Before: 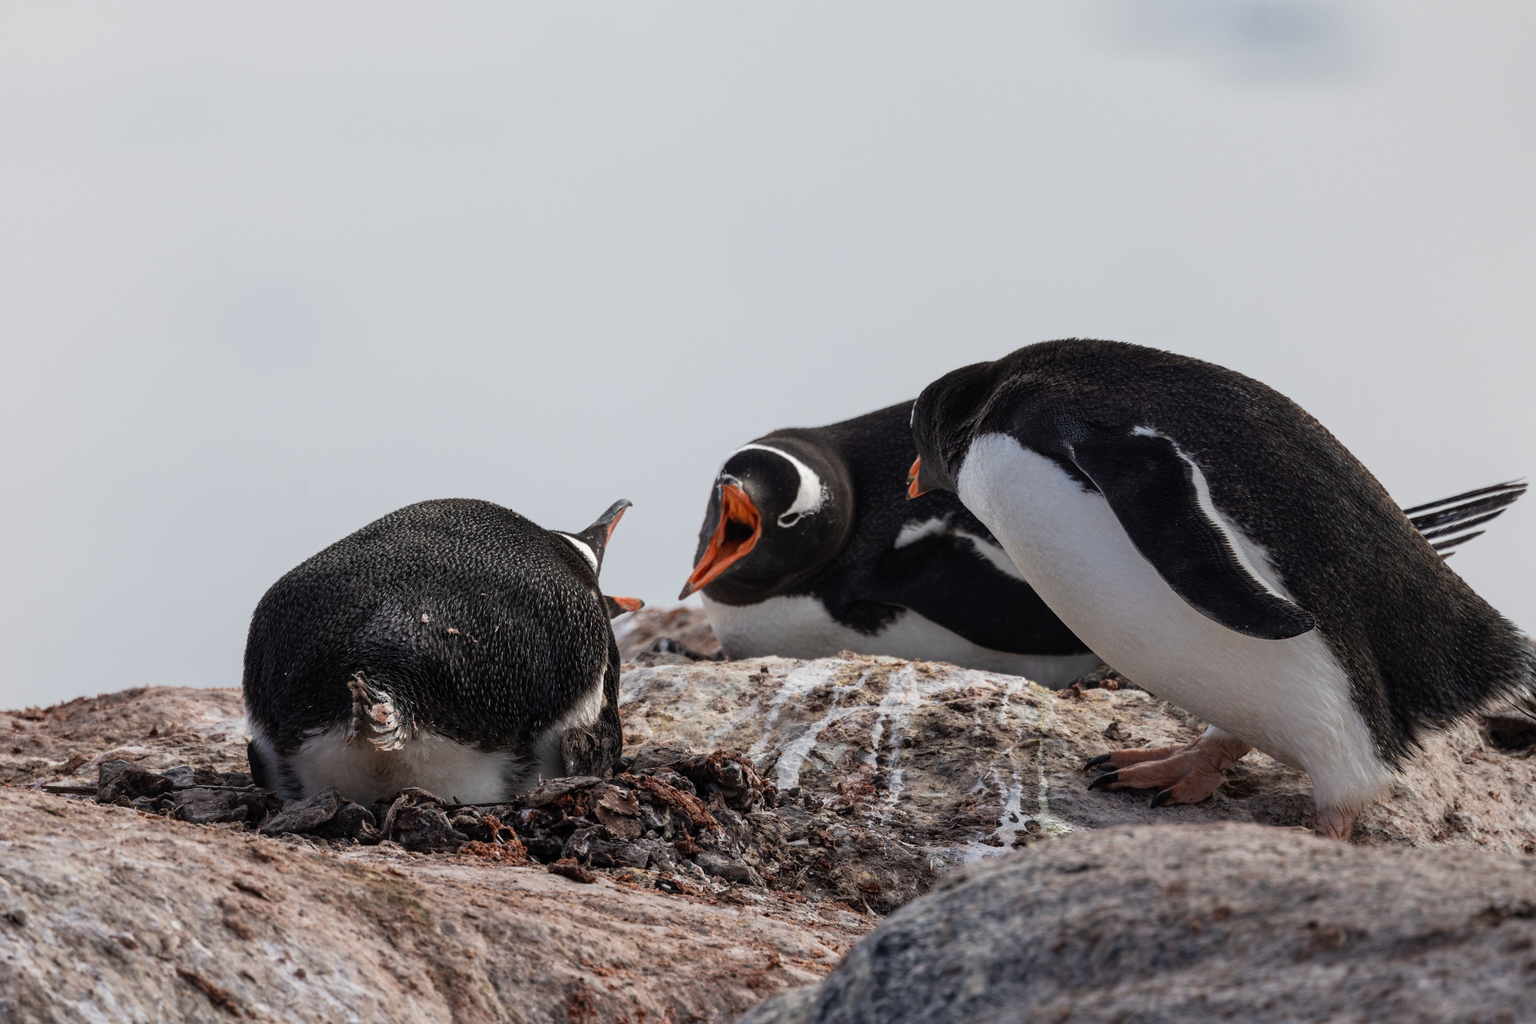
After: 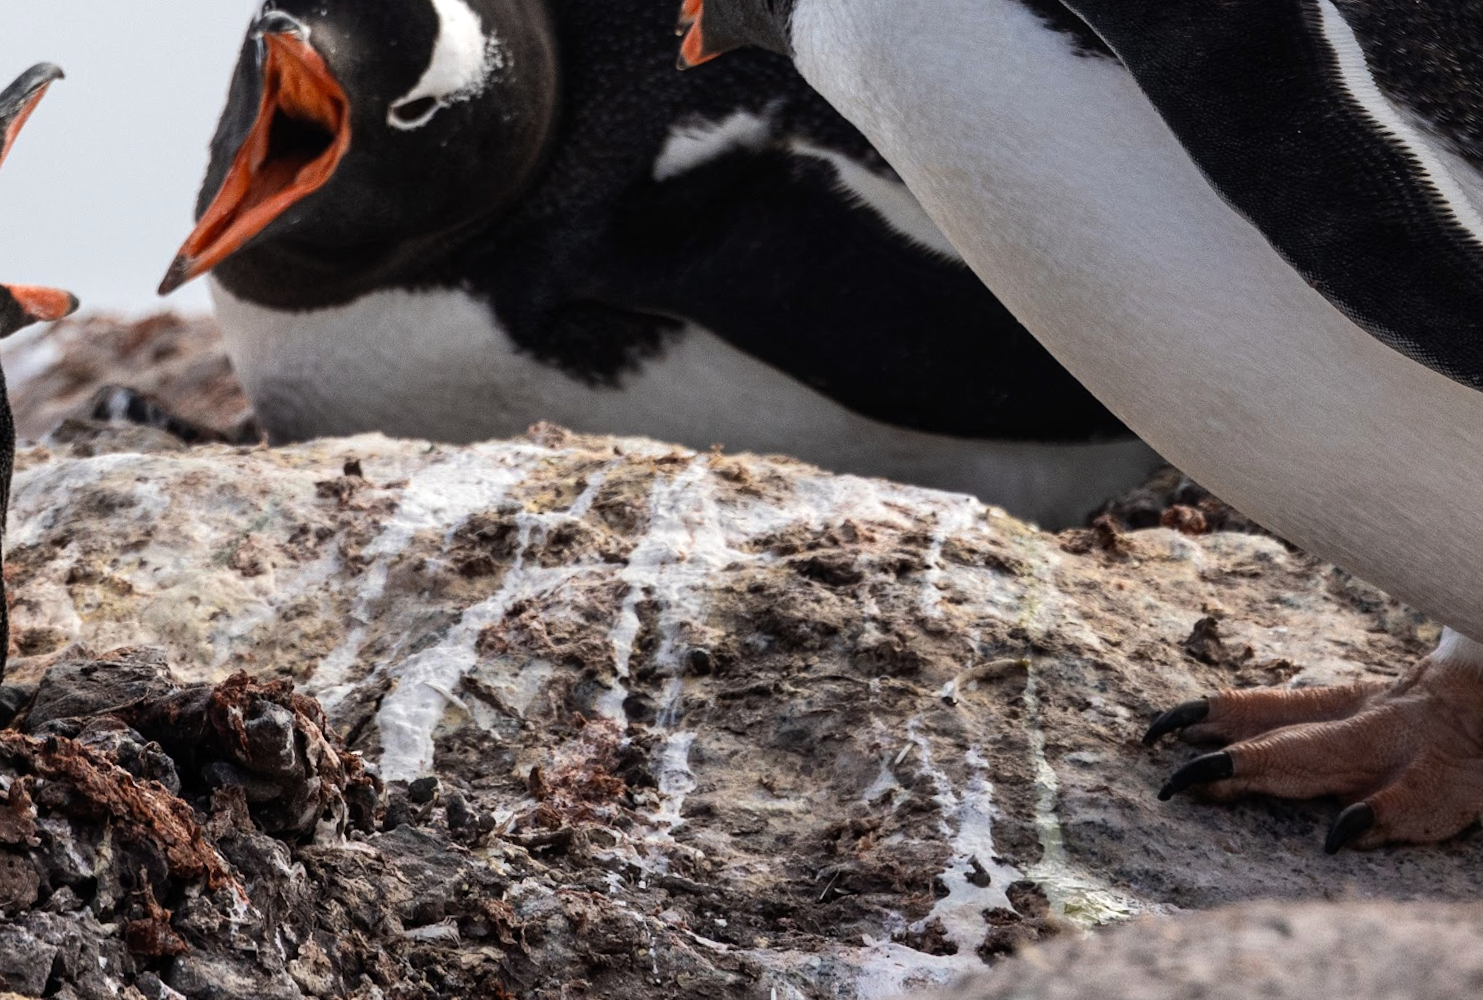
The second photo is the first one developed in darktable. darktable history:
tone equalizer: -8 EV -0.417 EV, -7 EV -0.389 EV, -6 EV -0.333 EV, -5 EV -0.222 EV, -3 EV 0.222 EV, -2 EV 0.333 EV, -1 EV 0.389 EV, +0 EV 0.417 EV, edges refinement/feathering 500, mask exposure compensation -1.57 EV, preserve details no
crop: left 35.03%, top 36.625%, right 14.663%, bottom 20.057%
rotate and perspective: rotation 0.72°, lens shift (vertical) -0.352, lens shift (horizontal) -0.051, crop left 0.152, crop right 0.859, crop top 0.019, crop bottom 0.964
